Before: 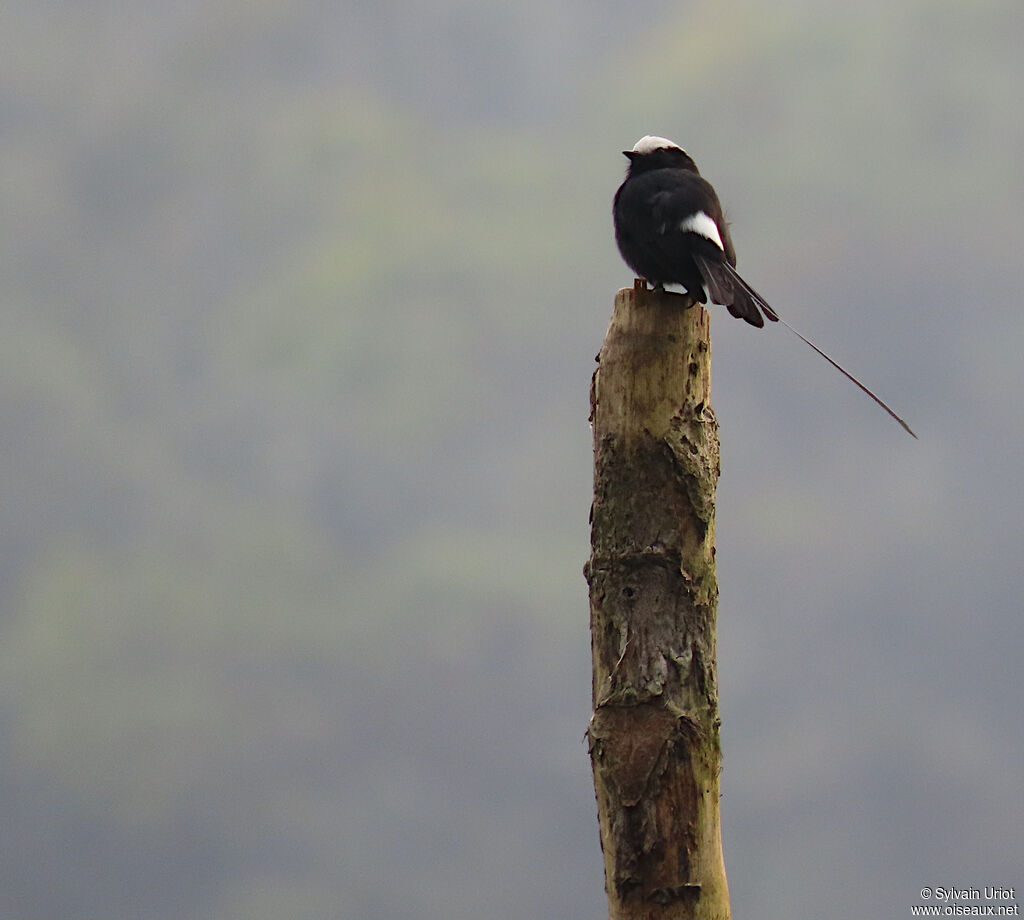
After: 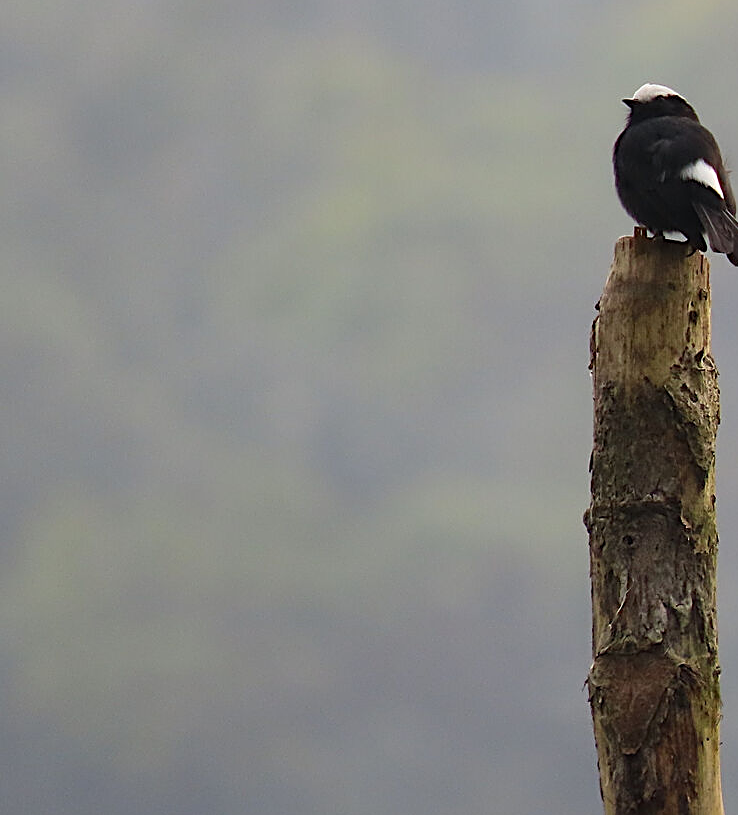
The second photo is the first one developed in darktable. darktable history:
sharpen: on, module defaults
crop: top 5.744%, right 27.89%, bottom 5.59%
